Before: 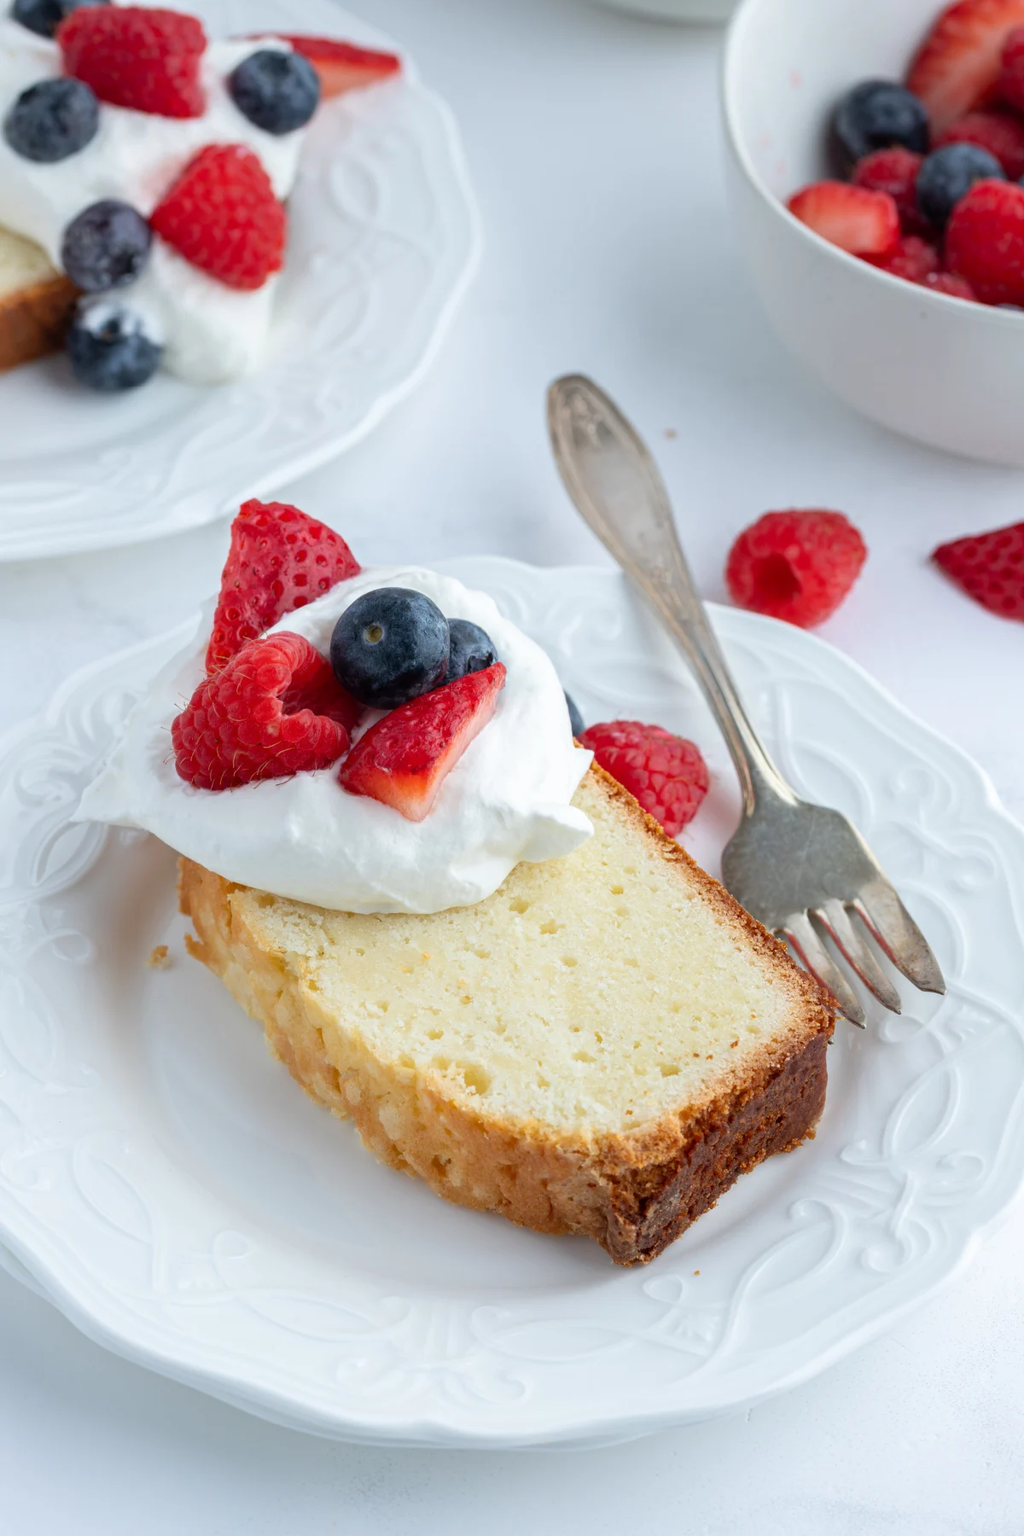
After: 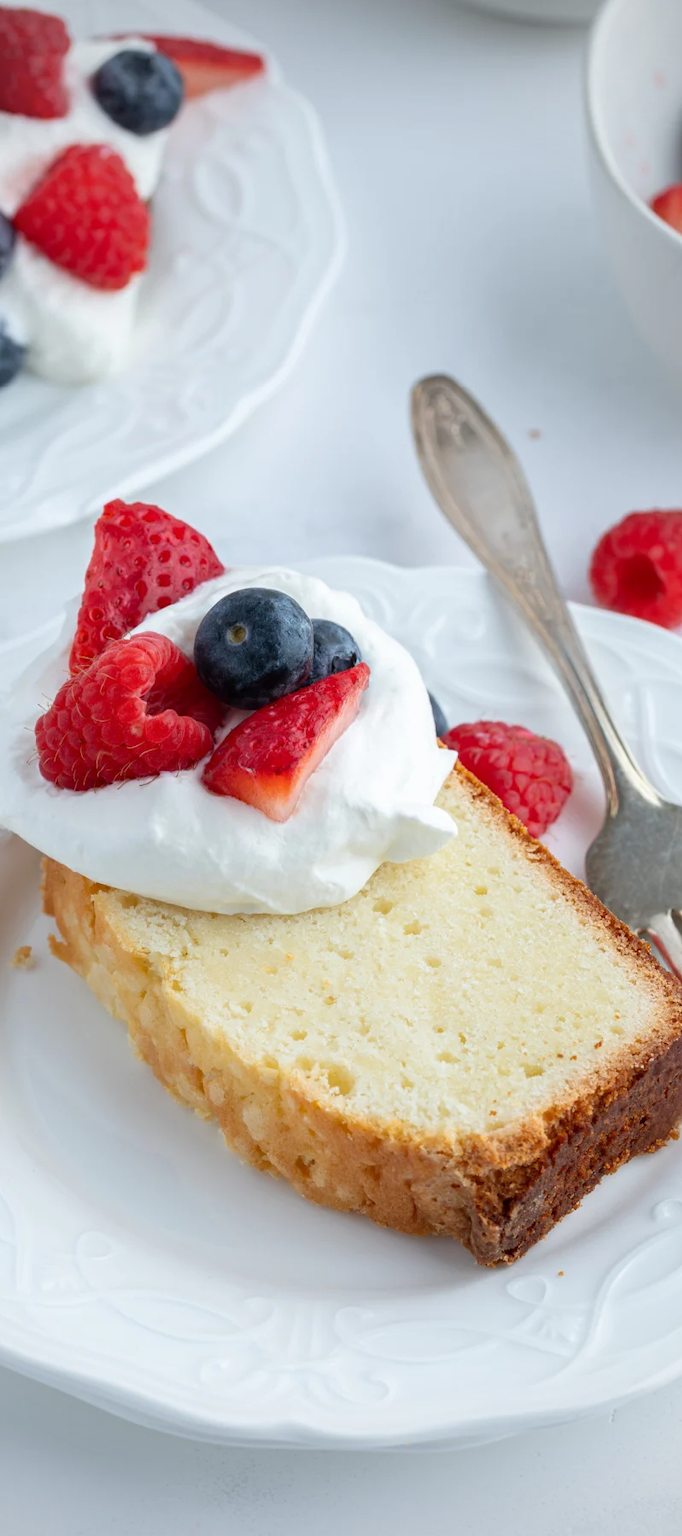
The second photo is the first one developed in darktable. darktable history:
vignetting: fall-off radius 60.92%
crop and rotate: left 13.342%, right 19.991%
